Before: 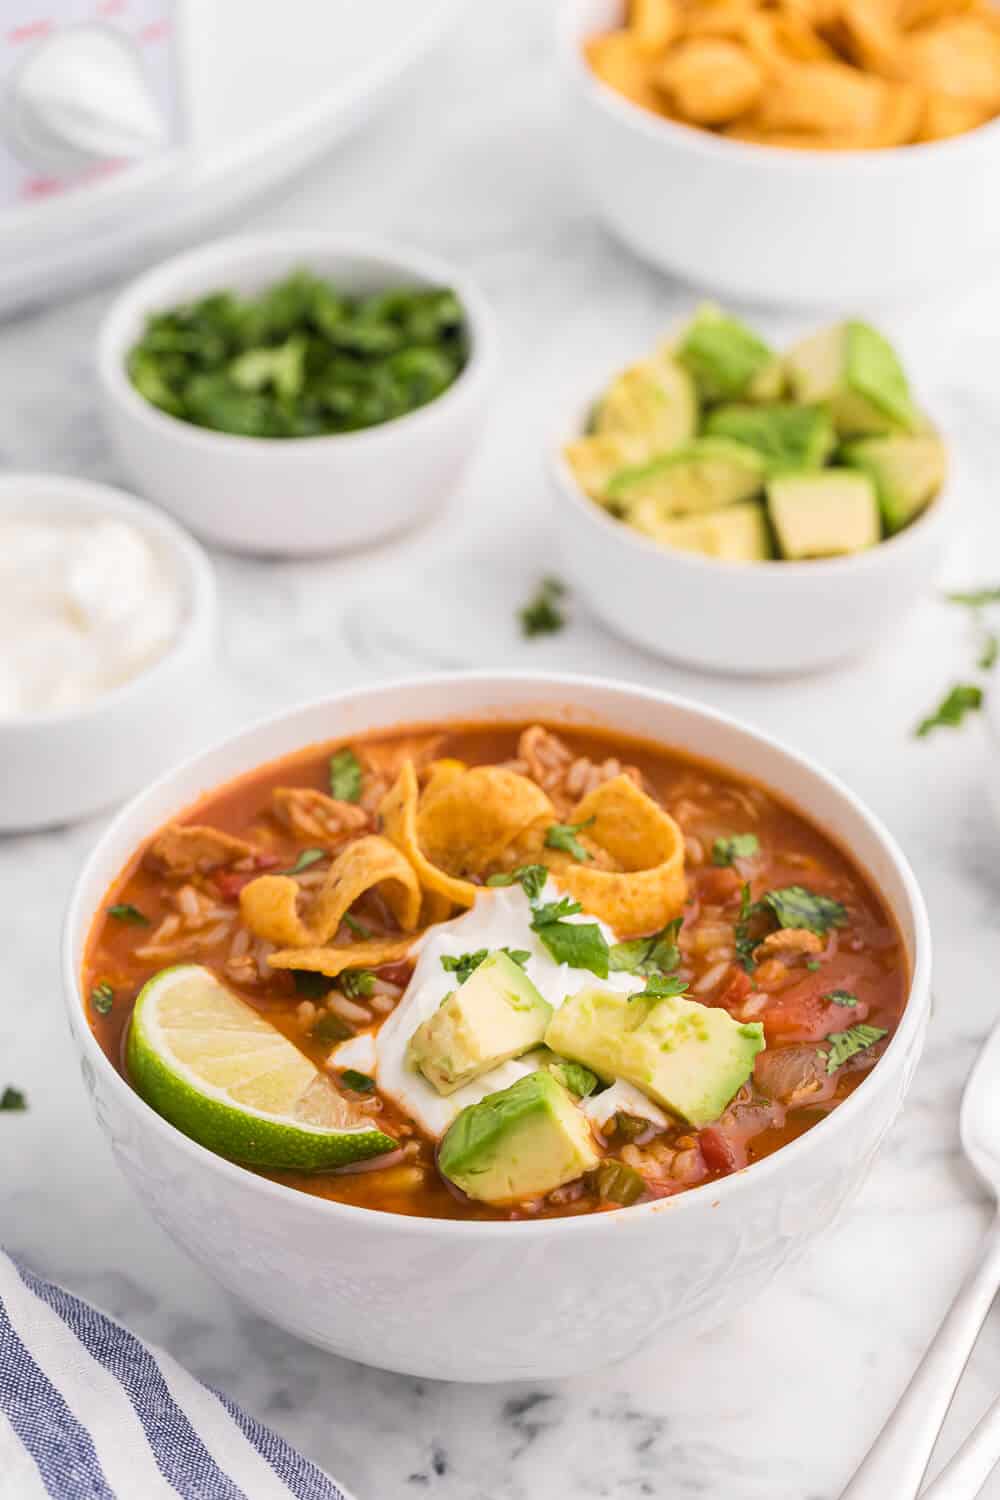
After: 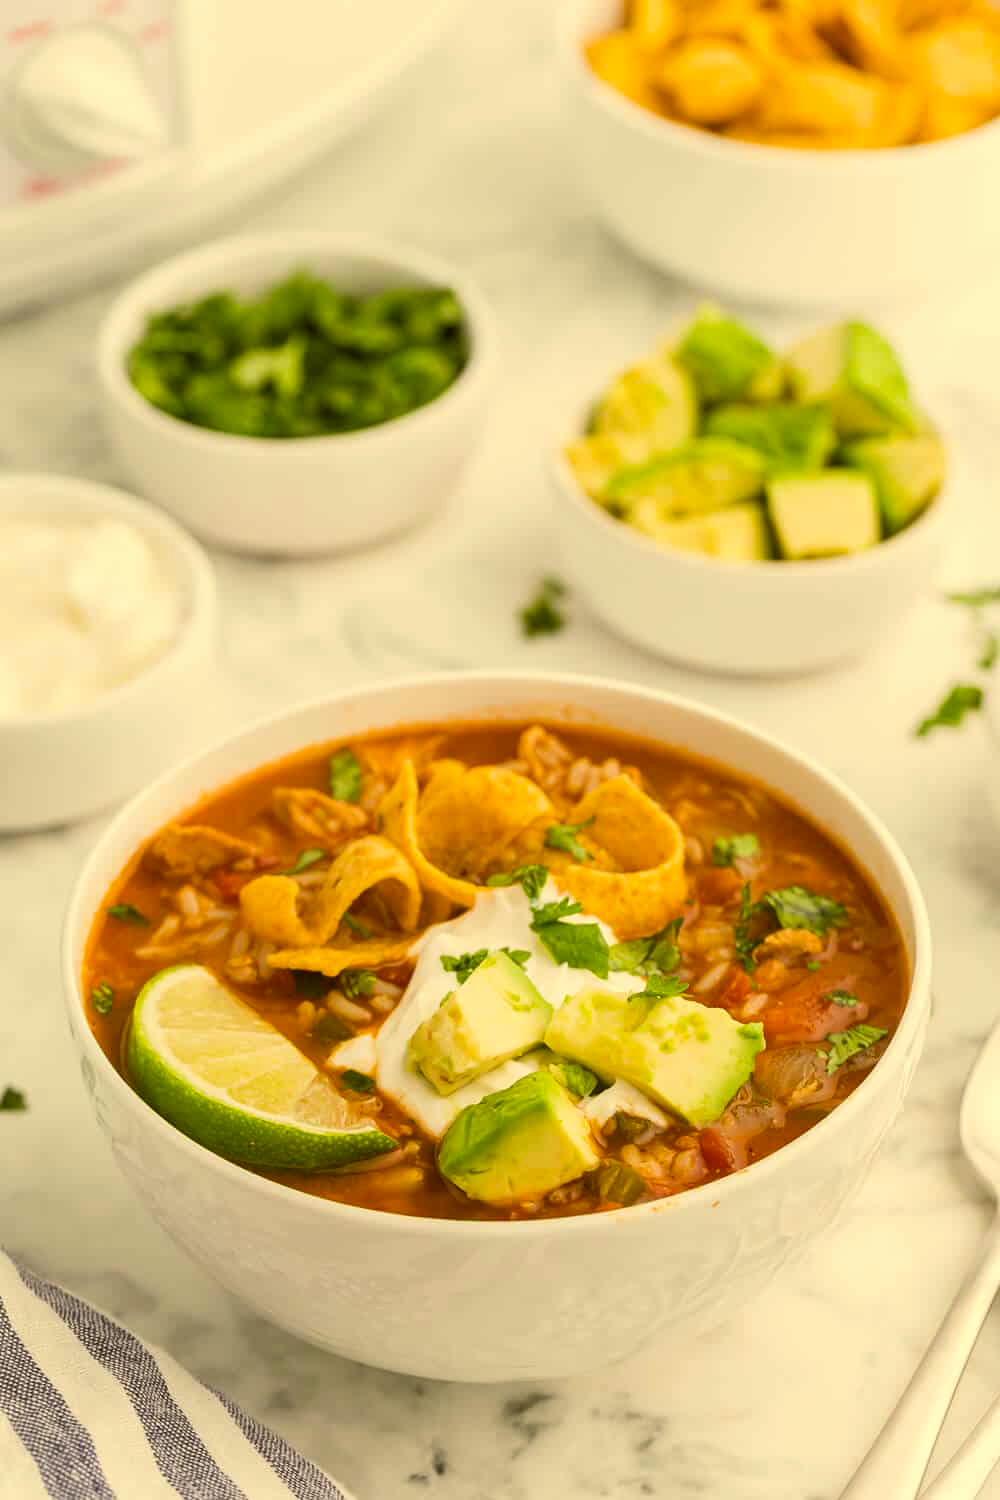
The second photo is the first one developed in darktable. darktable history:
color correction: highlights a* 0.168, highlights b* 28.77, shadows a* -0.315, shadows b* 21.27
